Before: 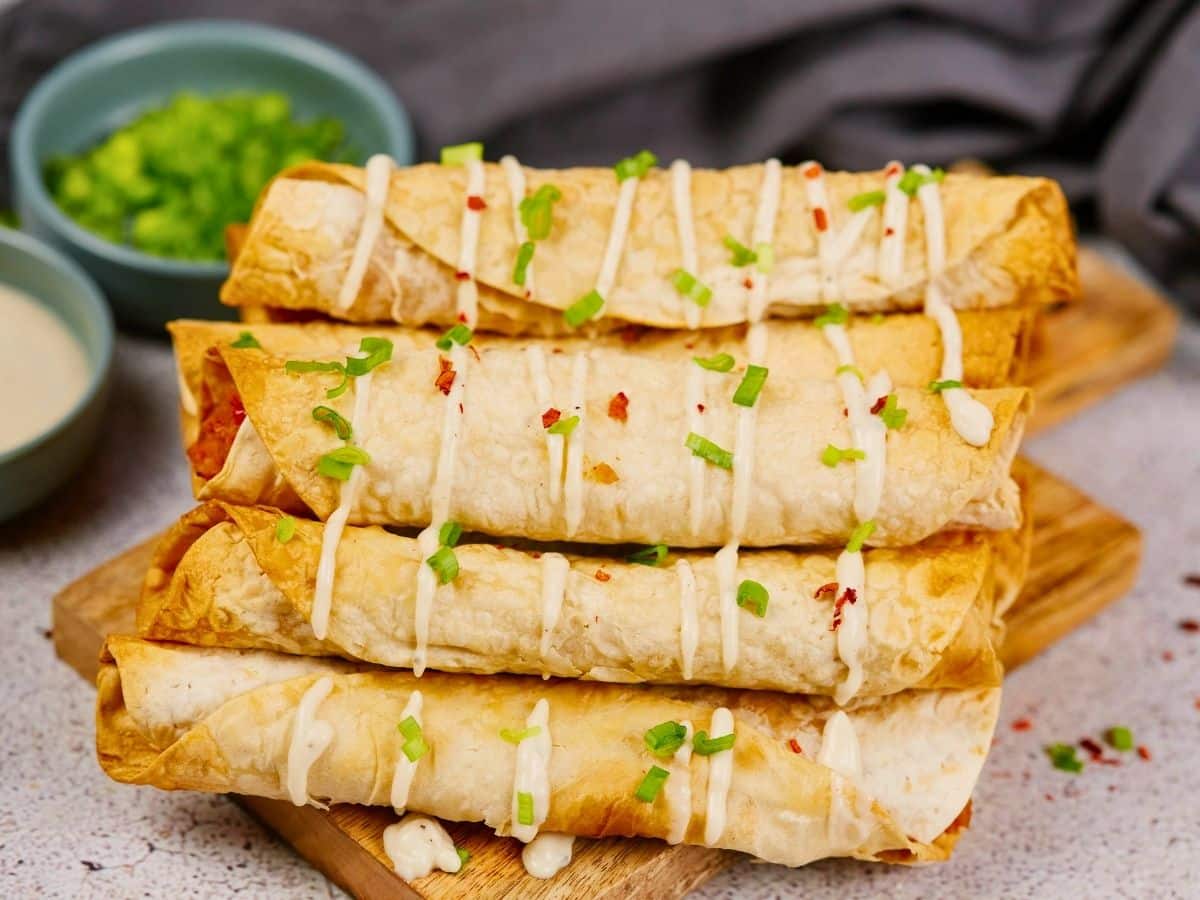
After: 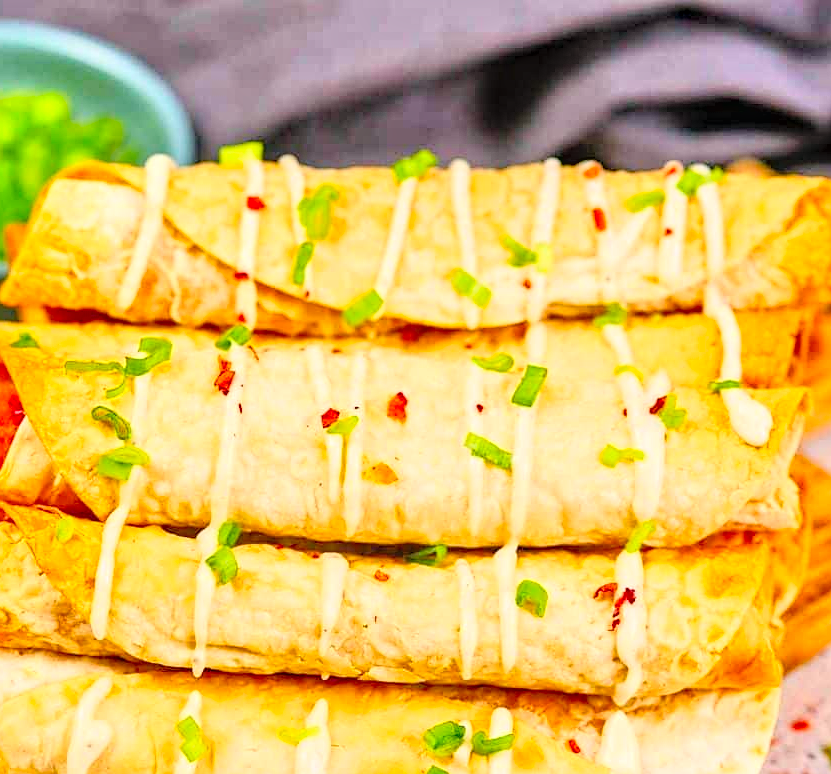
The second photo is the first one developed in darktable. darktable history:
haze removal: compatibility mode true, adaptive false
crop: left 18.479%, right 12.2%, bottom 13.971%
sharpen: on, module defaults
tone equalizer: -7 EV 0.15 EV, -6 EV 0.6 EV, -5 EV 1.15 EV, -4 EV 1.33 EV, -3 EV 1.15 EV, -2 EV 0.6 EV, -1 EV 0.15 EV, mask exposure compensation -0.5 EV
local contrast: on, module defaults
contrast brightness saturation: contrast 0.24, brightness 0.26, saturation 0.39
